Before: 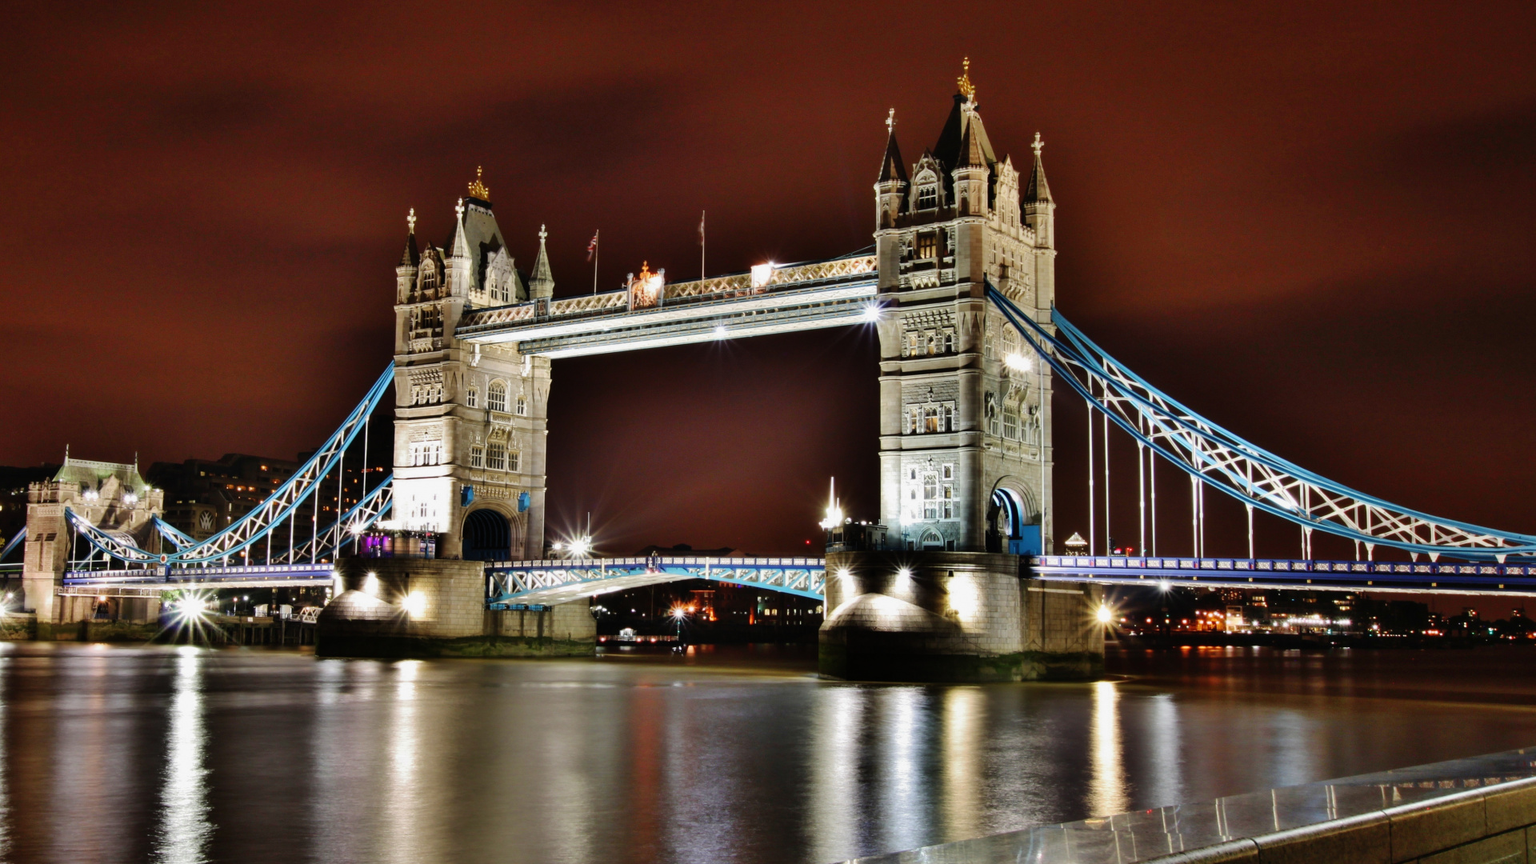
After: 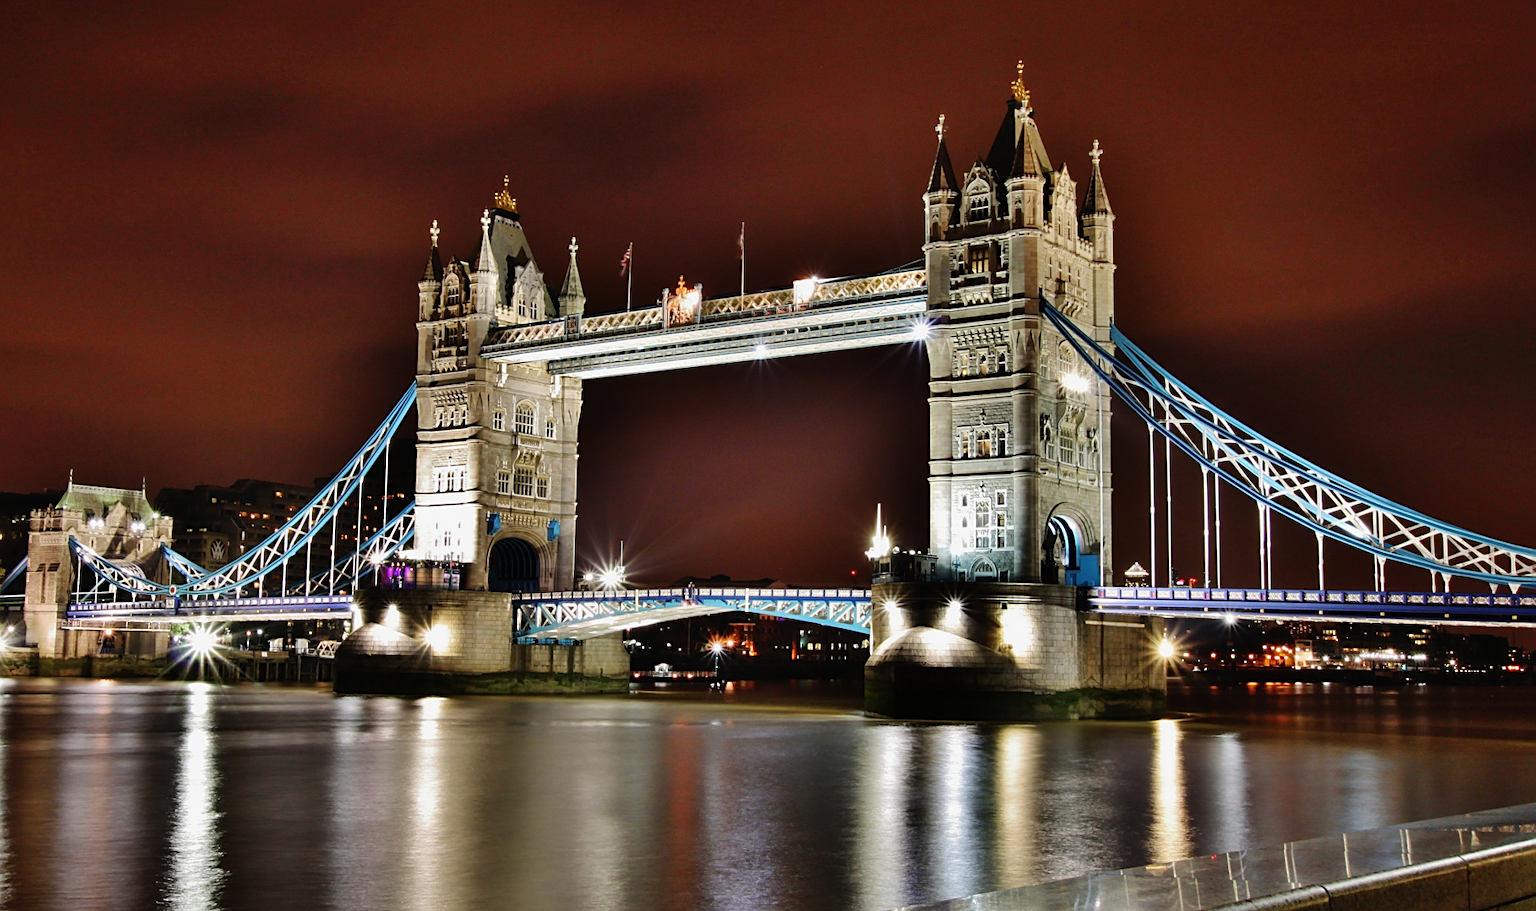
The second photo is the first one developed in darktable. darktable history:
sharpen: amount 0.49
crop and rotate: left 0%, right 5.27%
